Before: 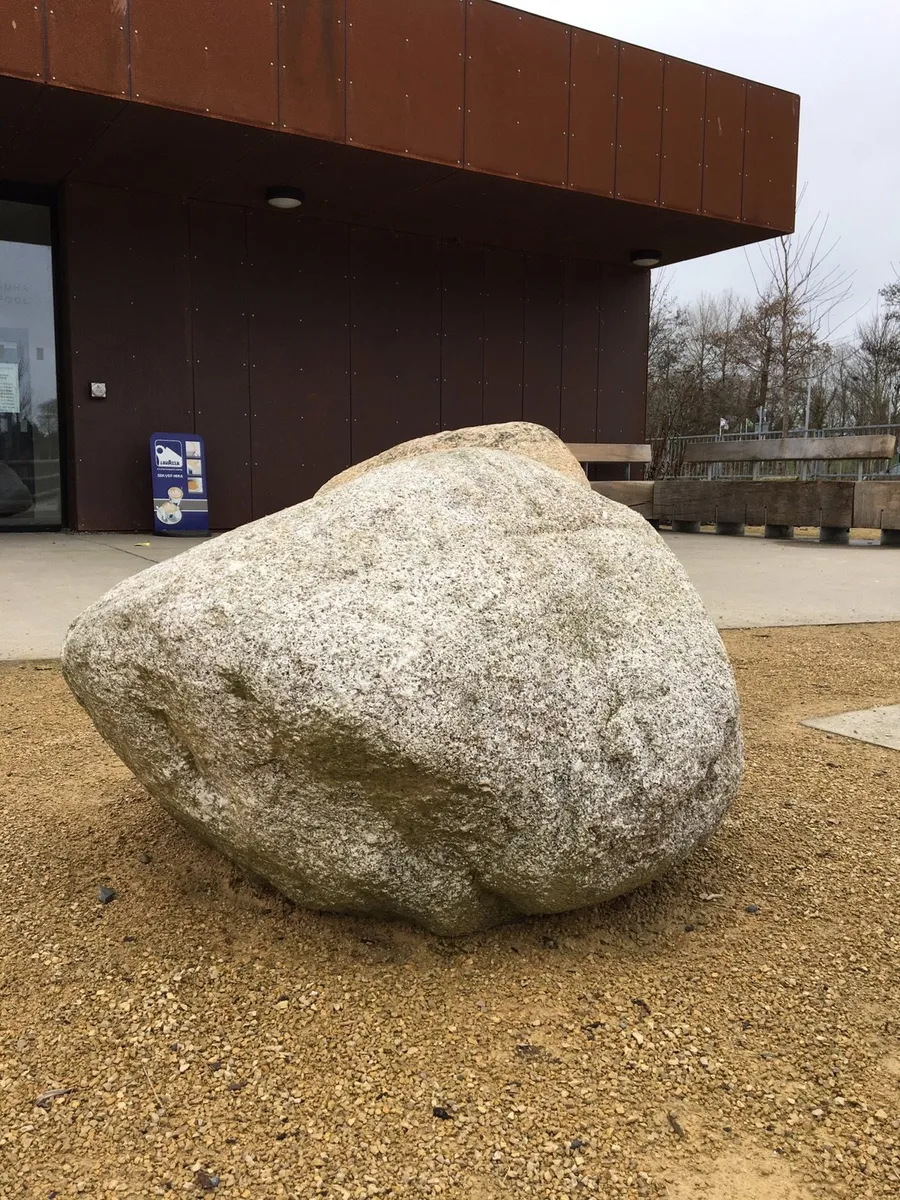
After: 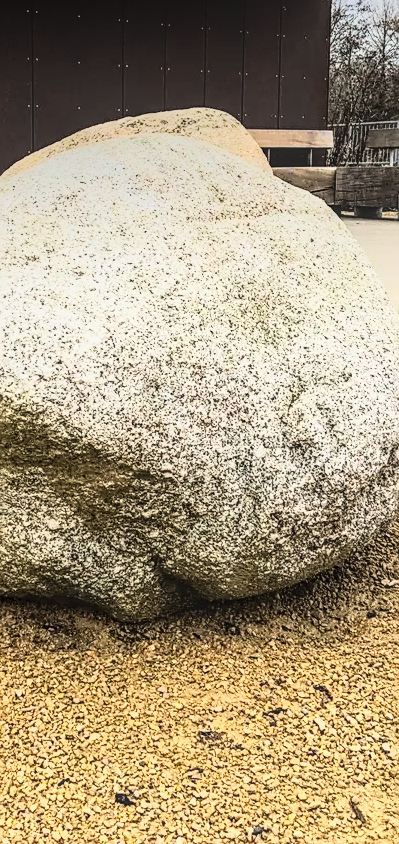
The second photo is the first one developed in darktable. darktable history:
local contrast: highlights 0%, shadows 0%, detail 133%
white balance: red 0.982, blue 1.018
rgb curve: curves: ch0 [(0, 0) (0.21, 0.15) (0.24, 0.21) (0.5, 0.75) (0.75, 0.96) (0.89, 0.99) (1, 1)]; ch1 [(0, 0.02) (0.21, 0.13) (0.25, 0.2) (0.5, 0.67) (0.75, 0.9) (0.89, 0.97) (1, 1)]; ch2 [(0, 0.02) (0.21, 0.13) (0.25, 0.2) (0.5, 0.67) (0.75, 0.9) (0.89, 0.97) (1, 1)], compensate middle gray true
sharpen: on, module defaults
crop: left 35.432%, top 26.233%, right 20.145%, bottom 3.432%
